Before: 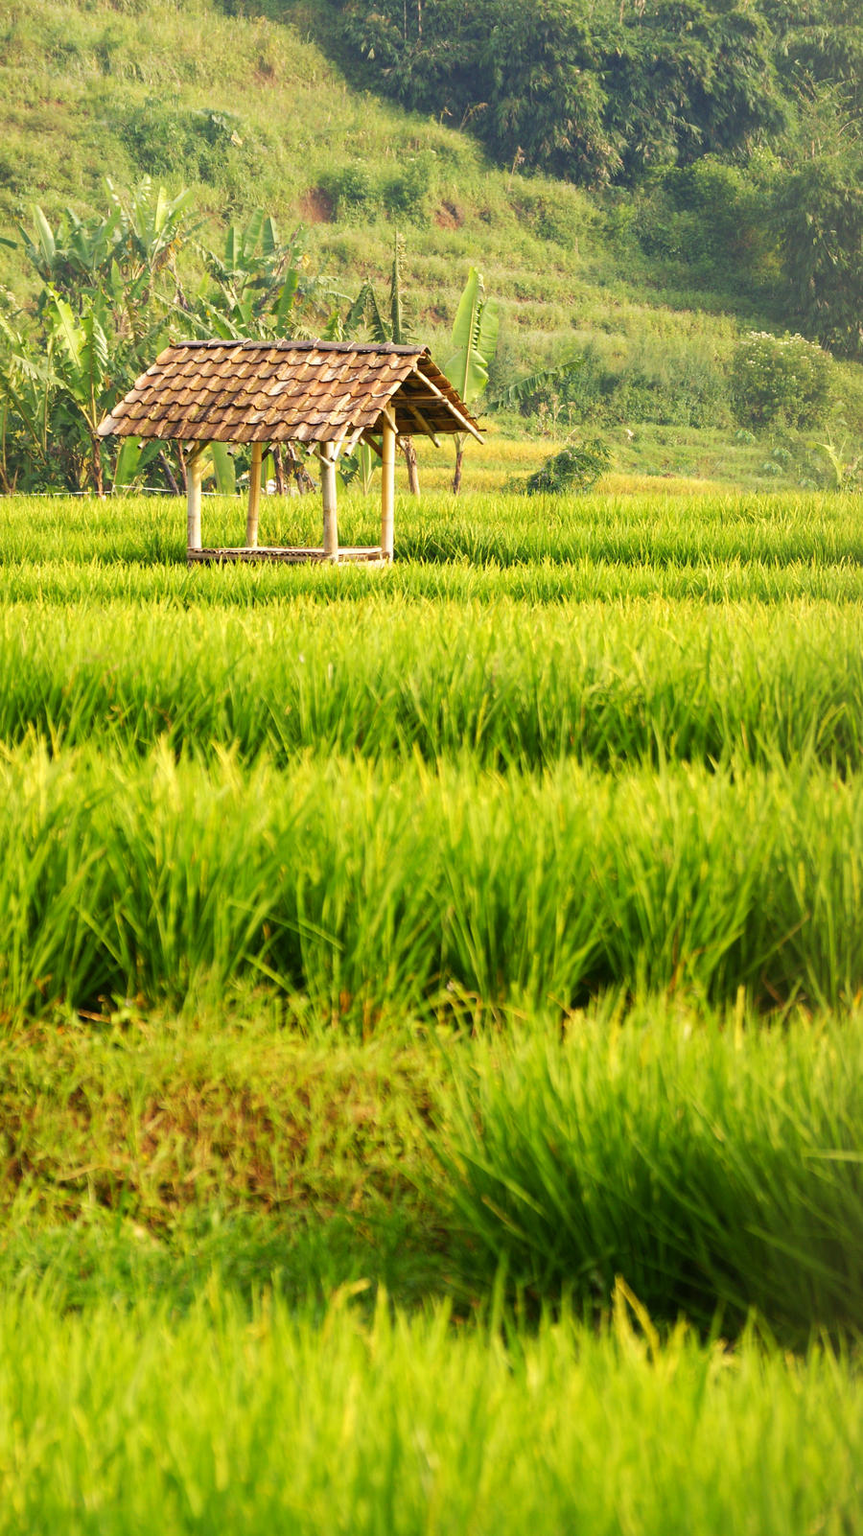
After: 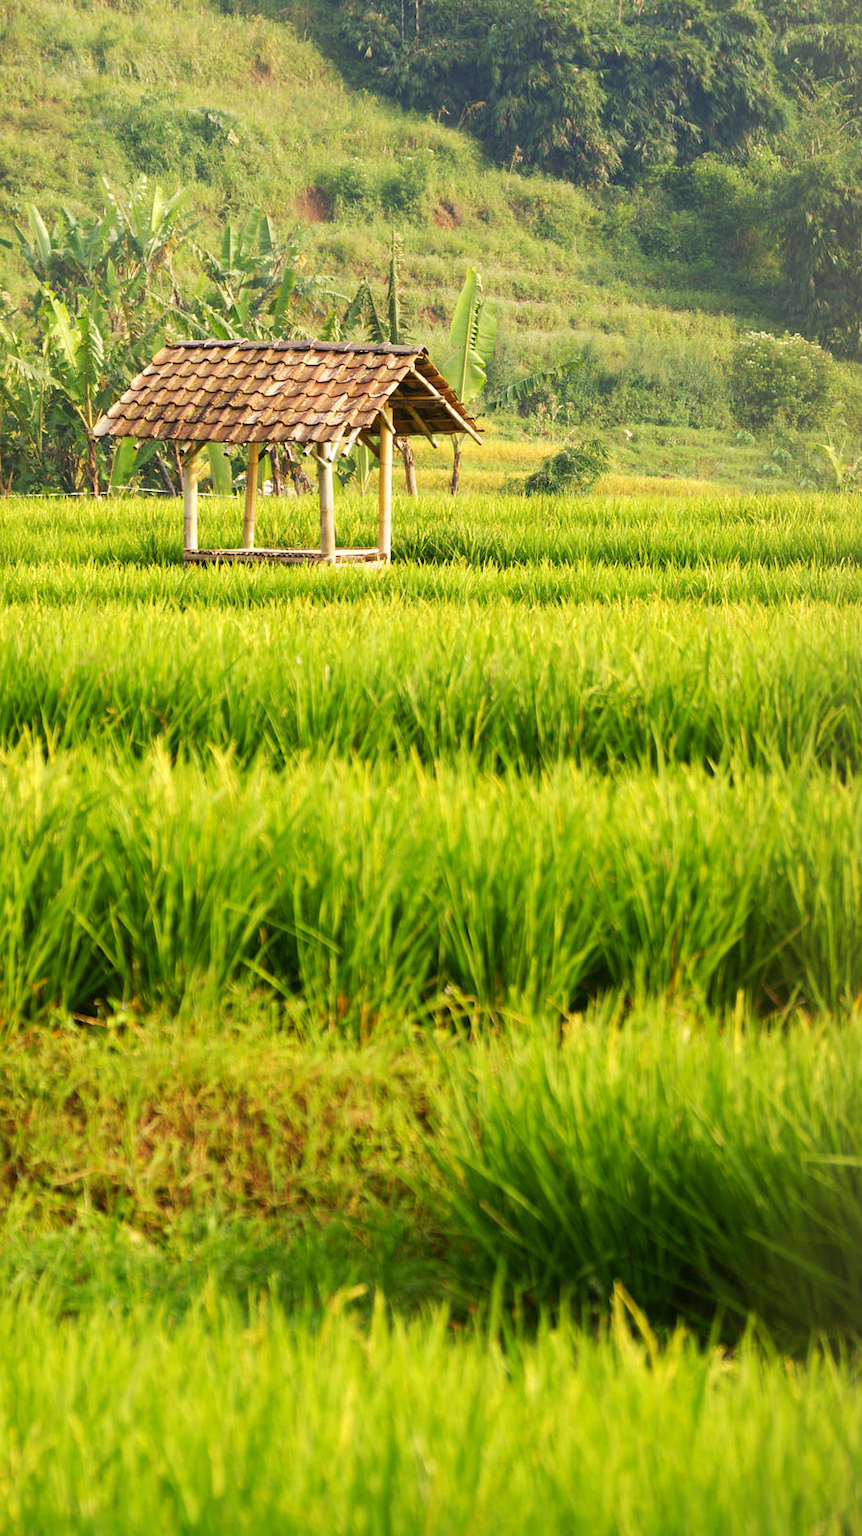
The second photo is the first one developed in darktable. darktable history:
crop and rotate: left 0.577%, top 0.135%, bottom 0.385%
